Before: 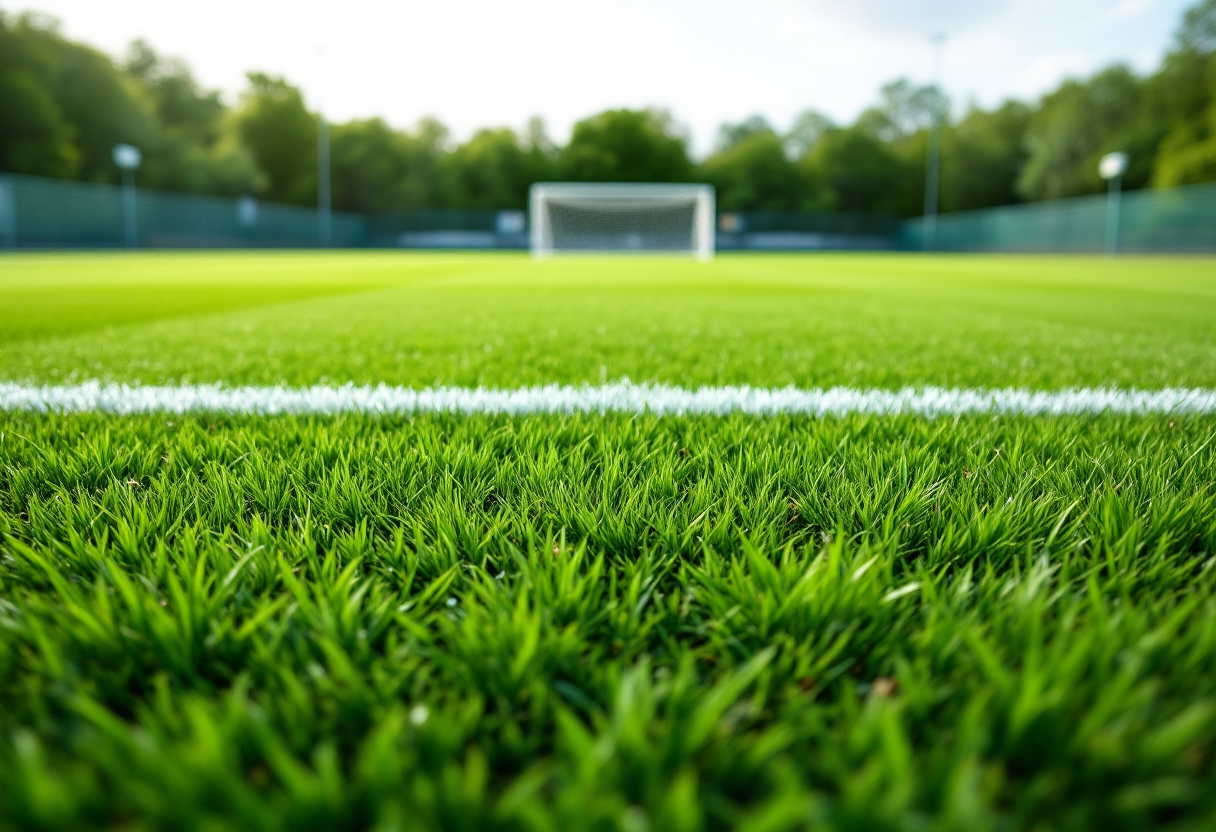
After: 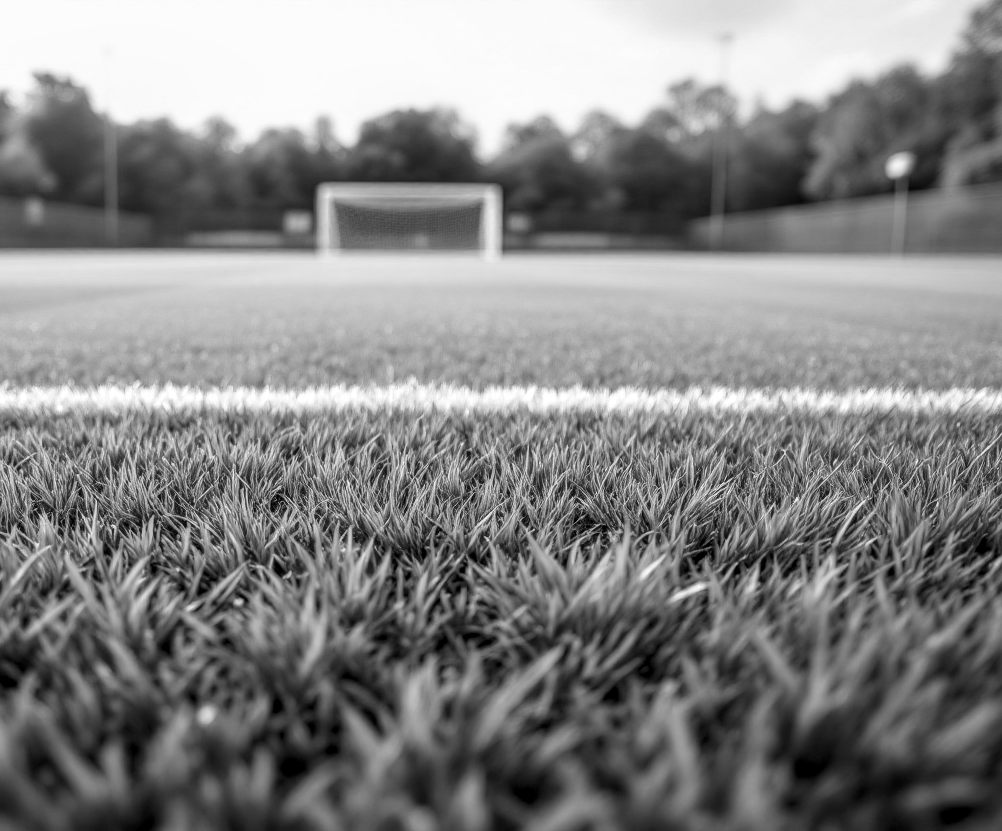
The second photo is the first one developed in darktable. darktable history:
monochrome: on, module defaults
local contrast: highlights 55%, shadows 52%, detail 130%, midtone range 0.452
crop: left 17.582%, bottom 0.031%
white balance: red 0.931, blue 1.11
